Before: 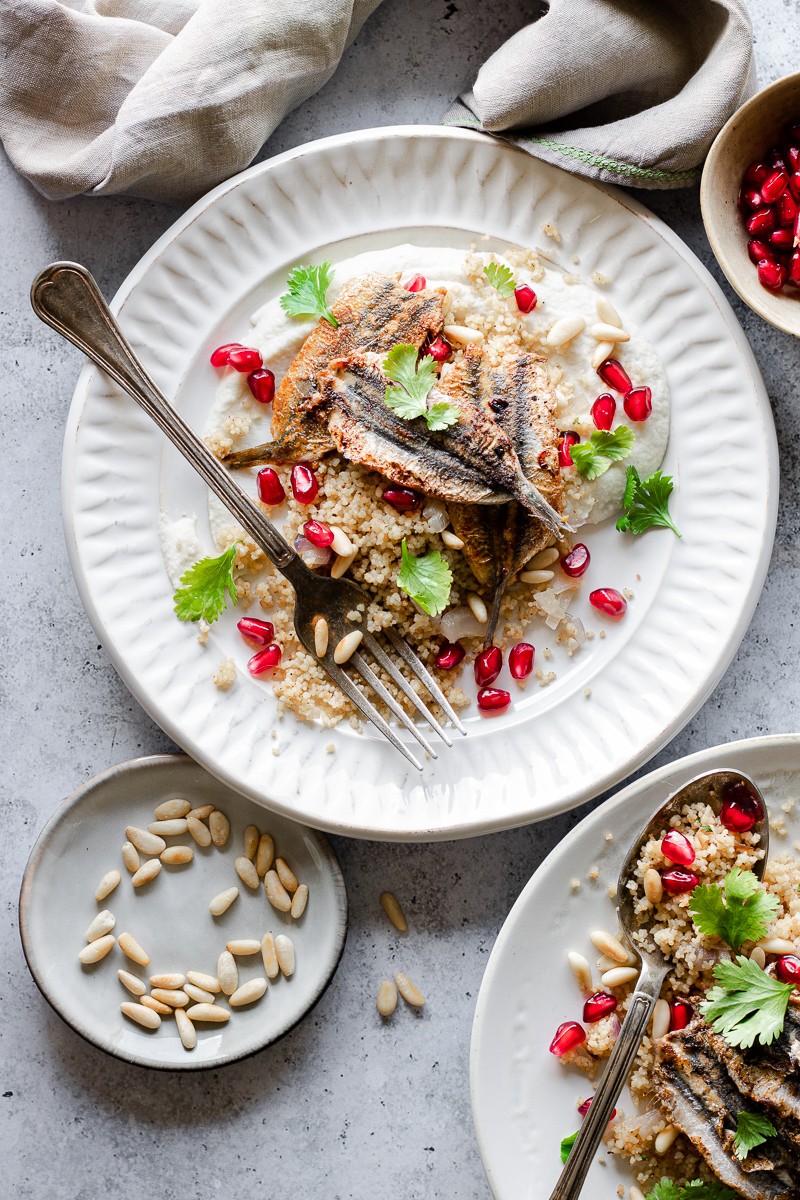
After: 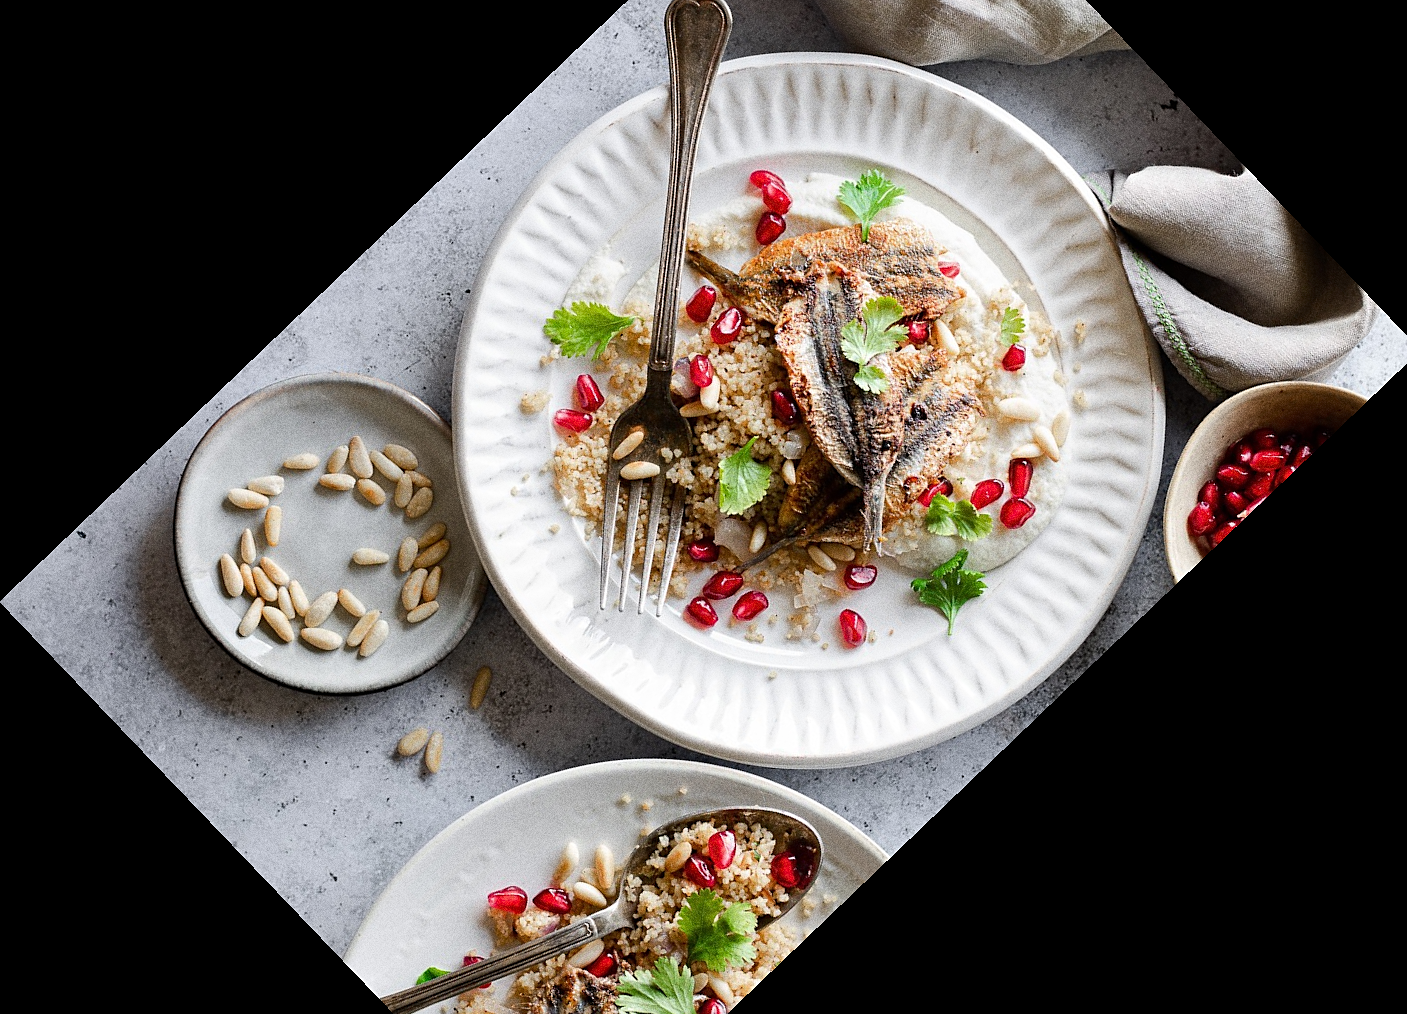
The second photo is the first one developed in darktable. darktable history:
sharpen: radius 1.559, amount 0.373, threshold 1.271
crop and rotate: angle -46.26°, top 16.234%, right 0.912%, bottom 11.704%
tone equalizer: on, module defaults
base curve: curves: ch0 [(0, 0) (0.303, 0.277) (1, 1)]
grain: coarseness 0.09 ISO, strength 40%
